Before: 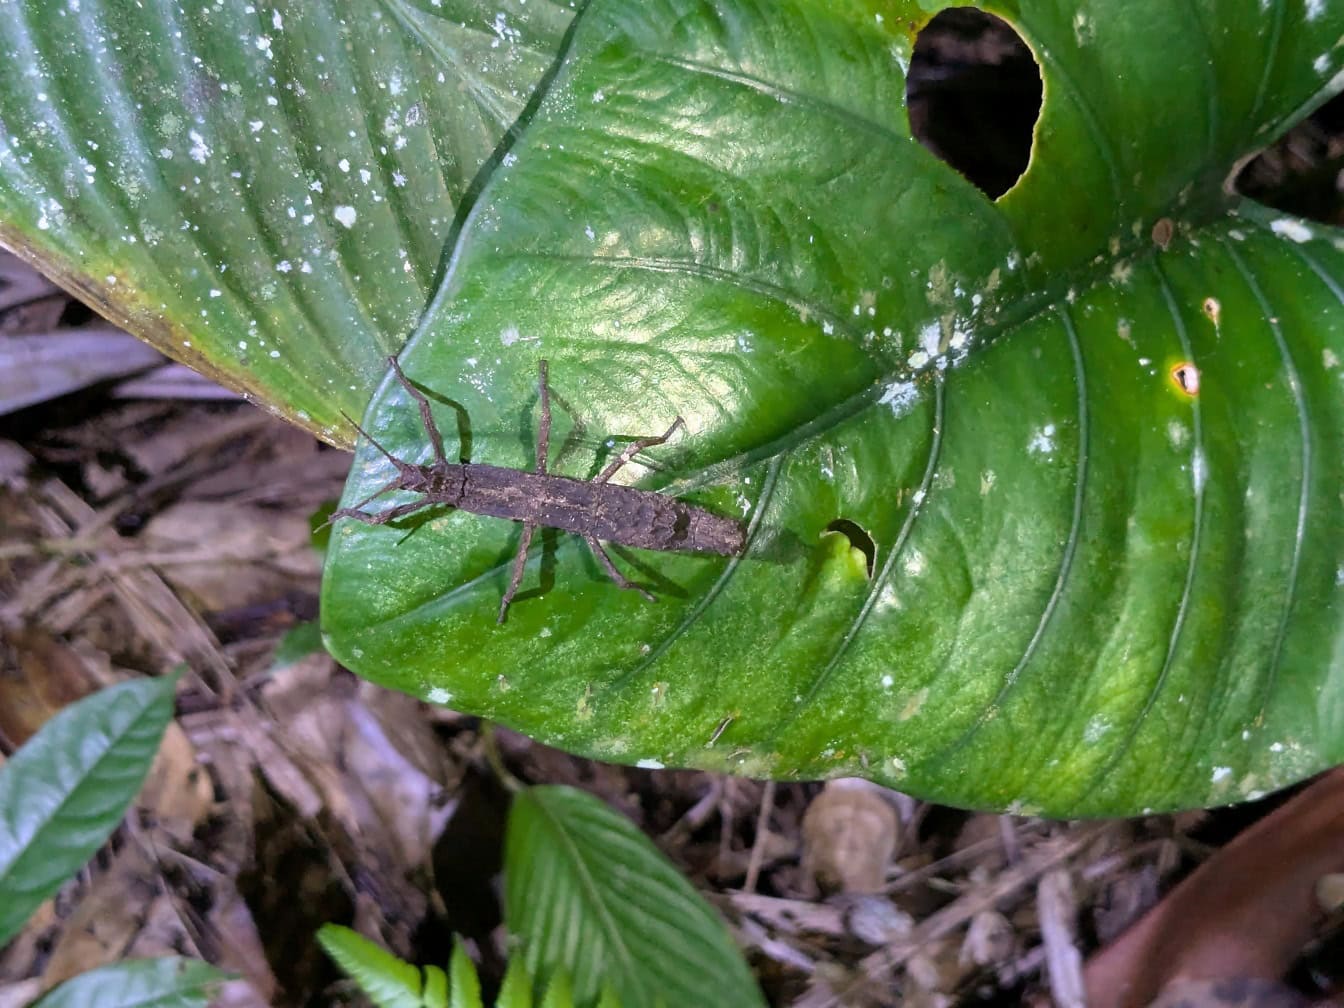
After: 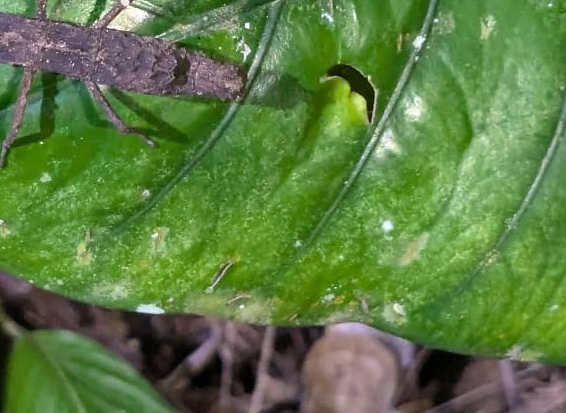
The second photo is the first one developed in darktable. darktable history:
shadows and highlights: low approximation 0.01, soften with gaussian
crop: left 37.221%, top 45.169%, right 20.63%, bottom 13.777%
